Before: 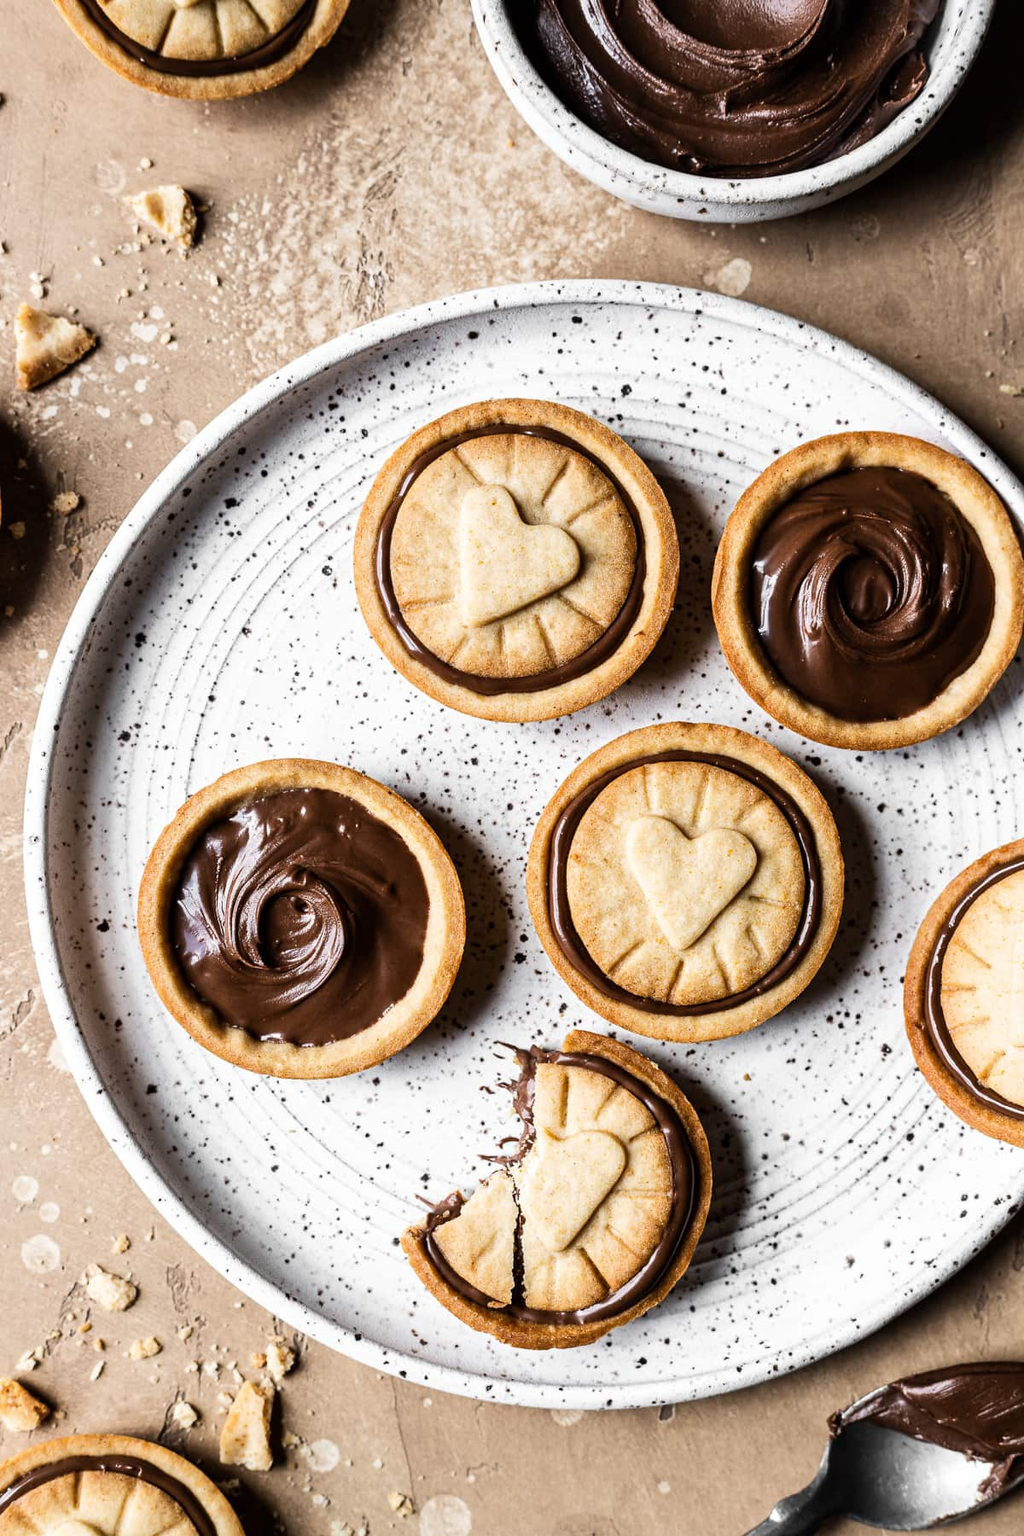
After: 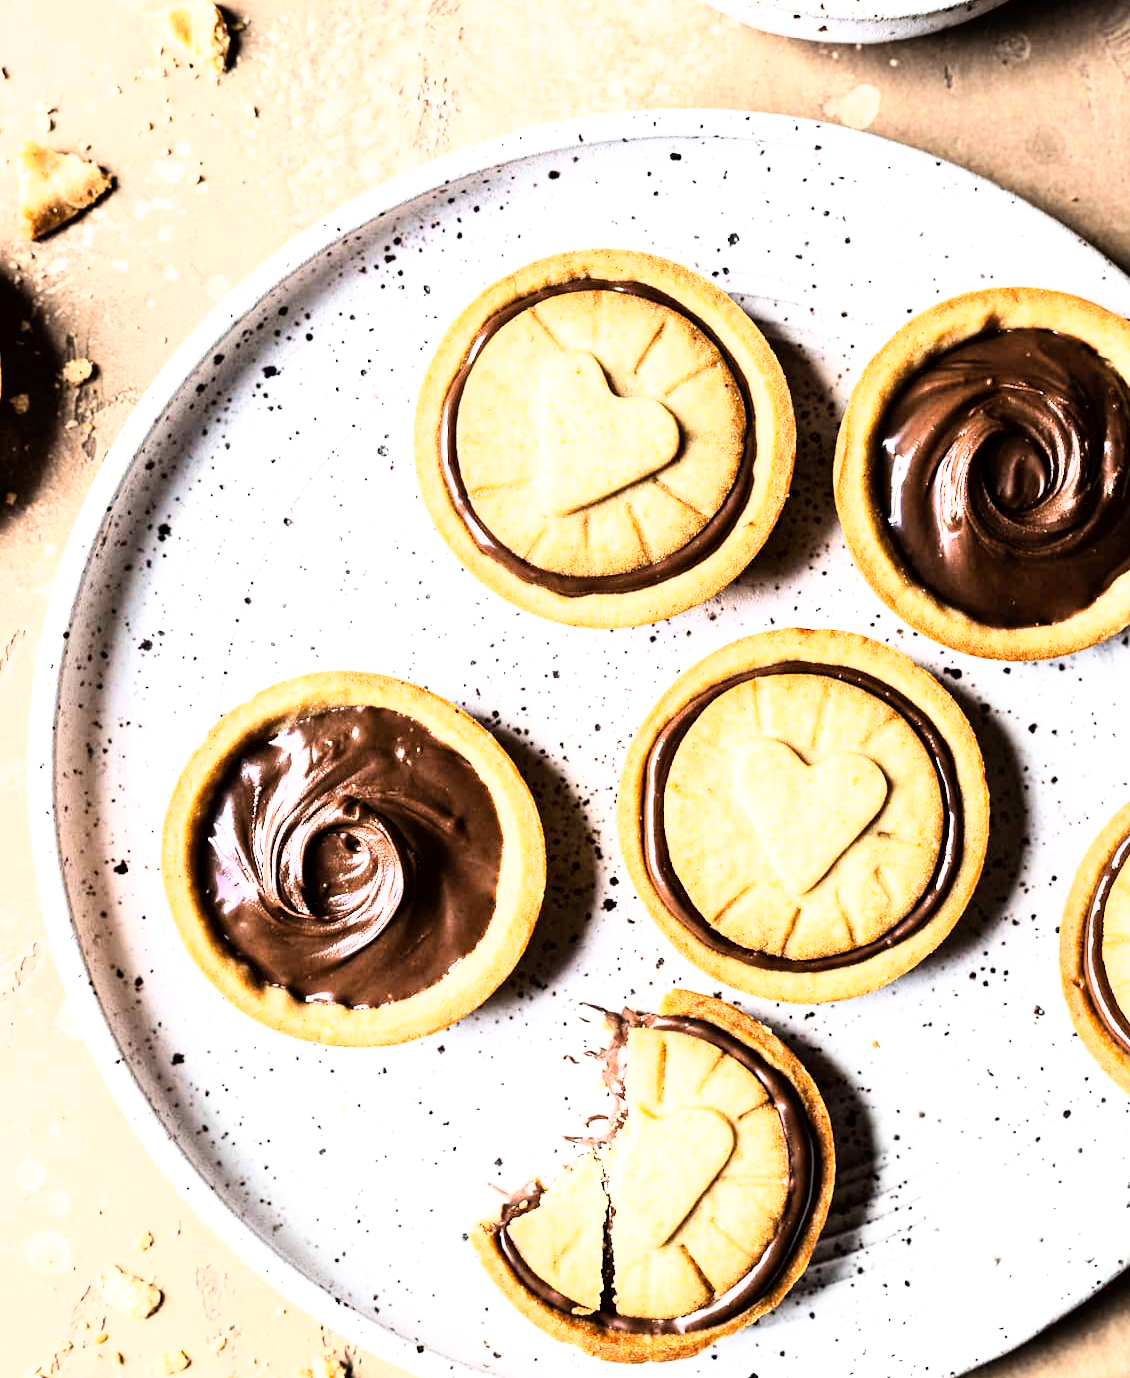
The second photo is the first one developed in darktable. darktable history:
base curve: curves: ch0 [(0, 0) (0.007, 0.004) (0.027, 0.03) (0.046, 0.07) (0.207, 0.54) (0.442, 0.872) (0.673, 0.972) (1, 1)]
exposure: black level correction 0.001, exposure 0.5 EV, compensate exposure bias true, compensate highlight preservation false
crop and rotate: angle 0.057°, top 12.054%, right 5.623%, bottom 11.268%
